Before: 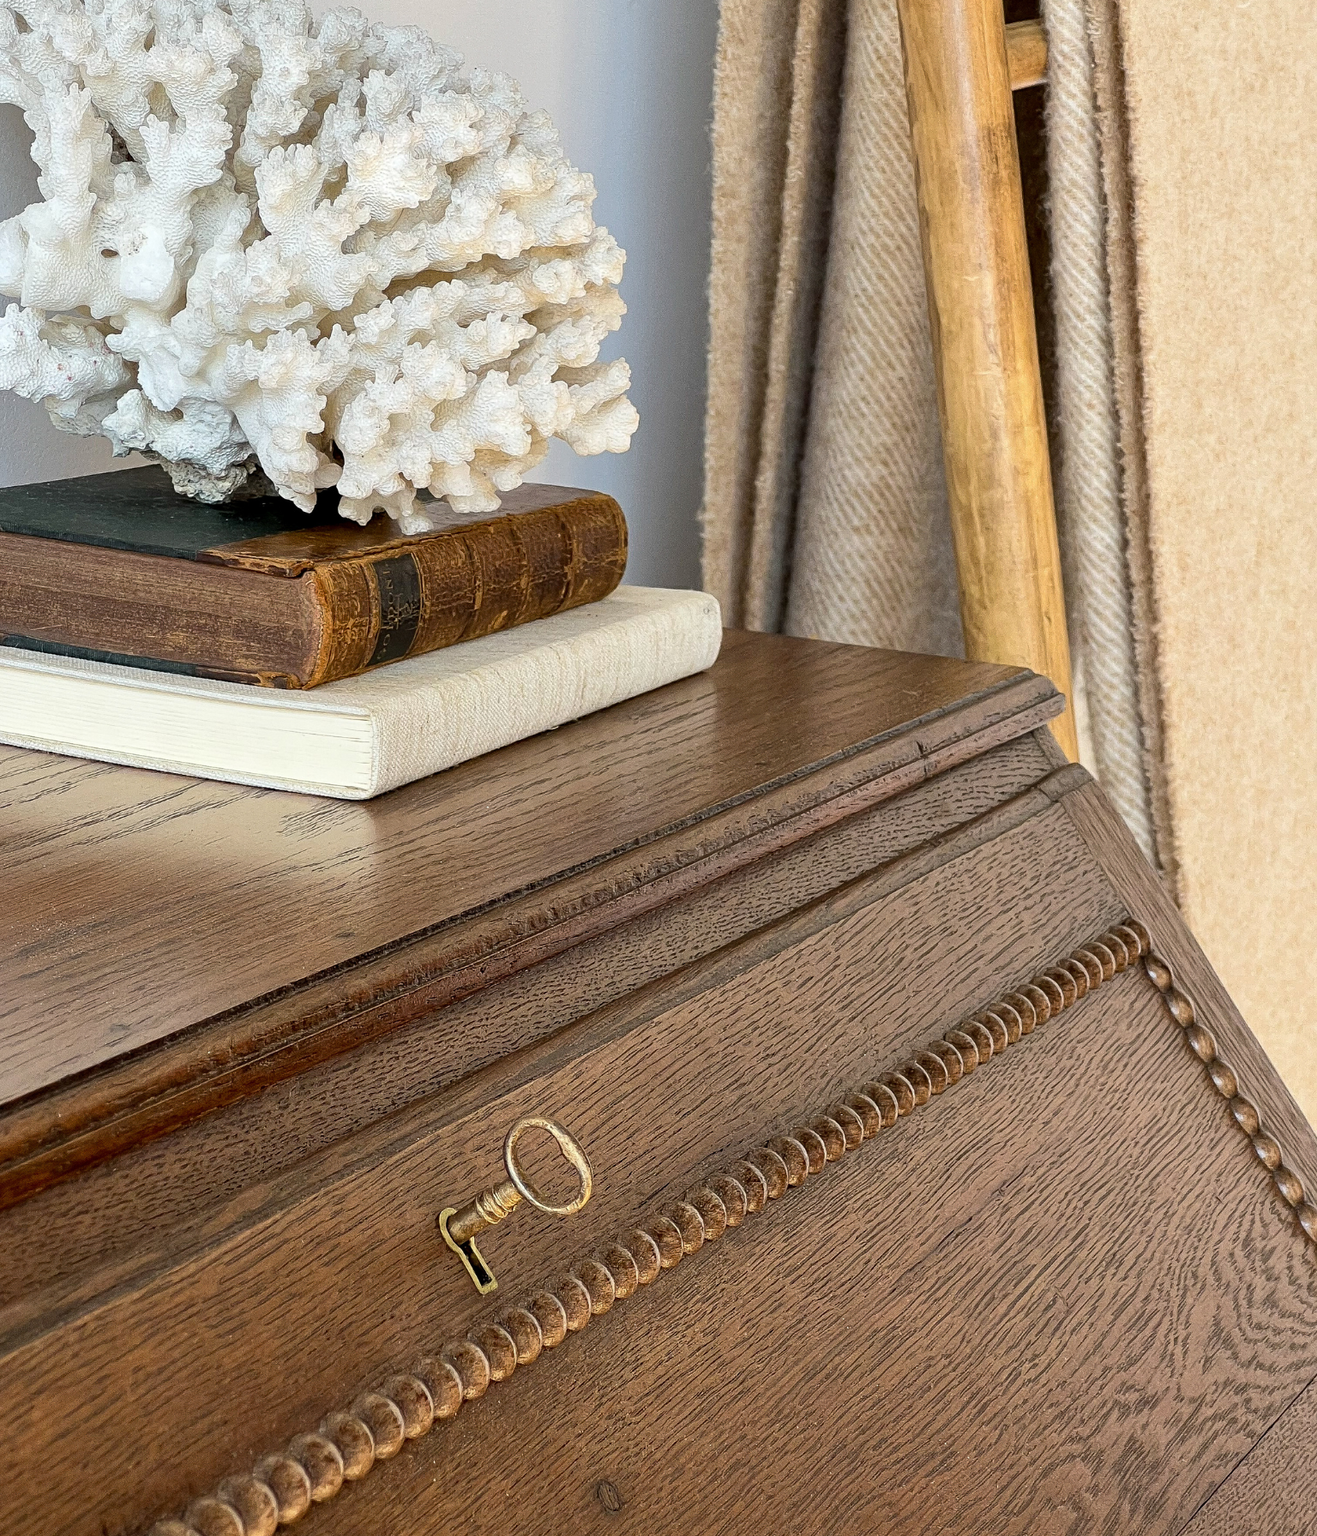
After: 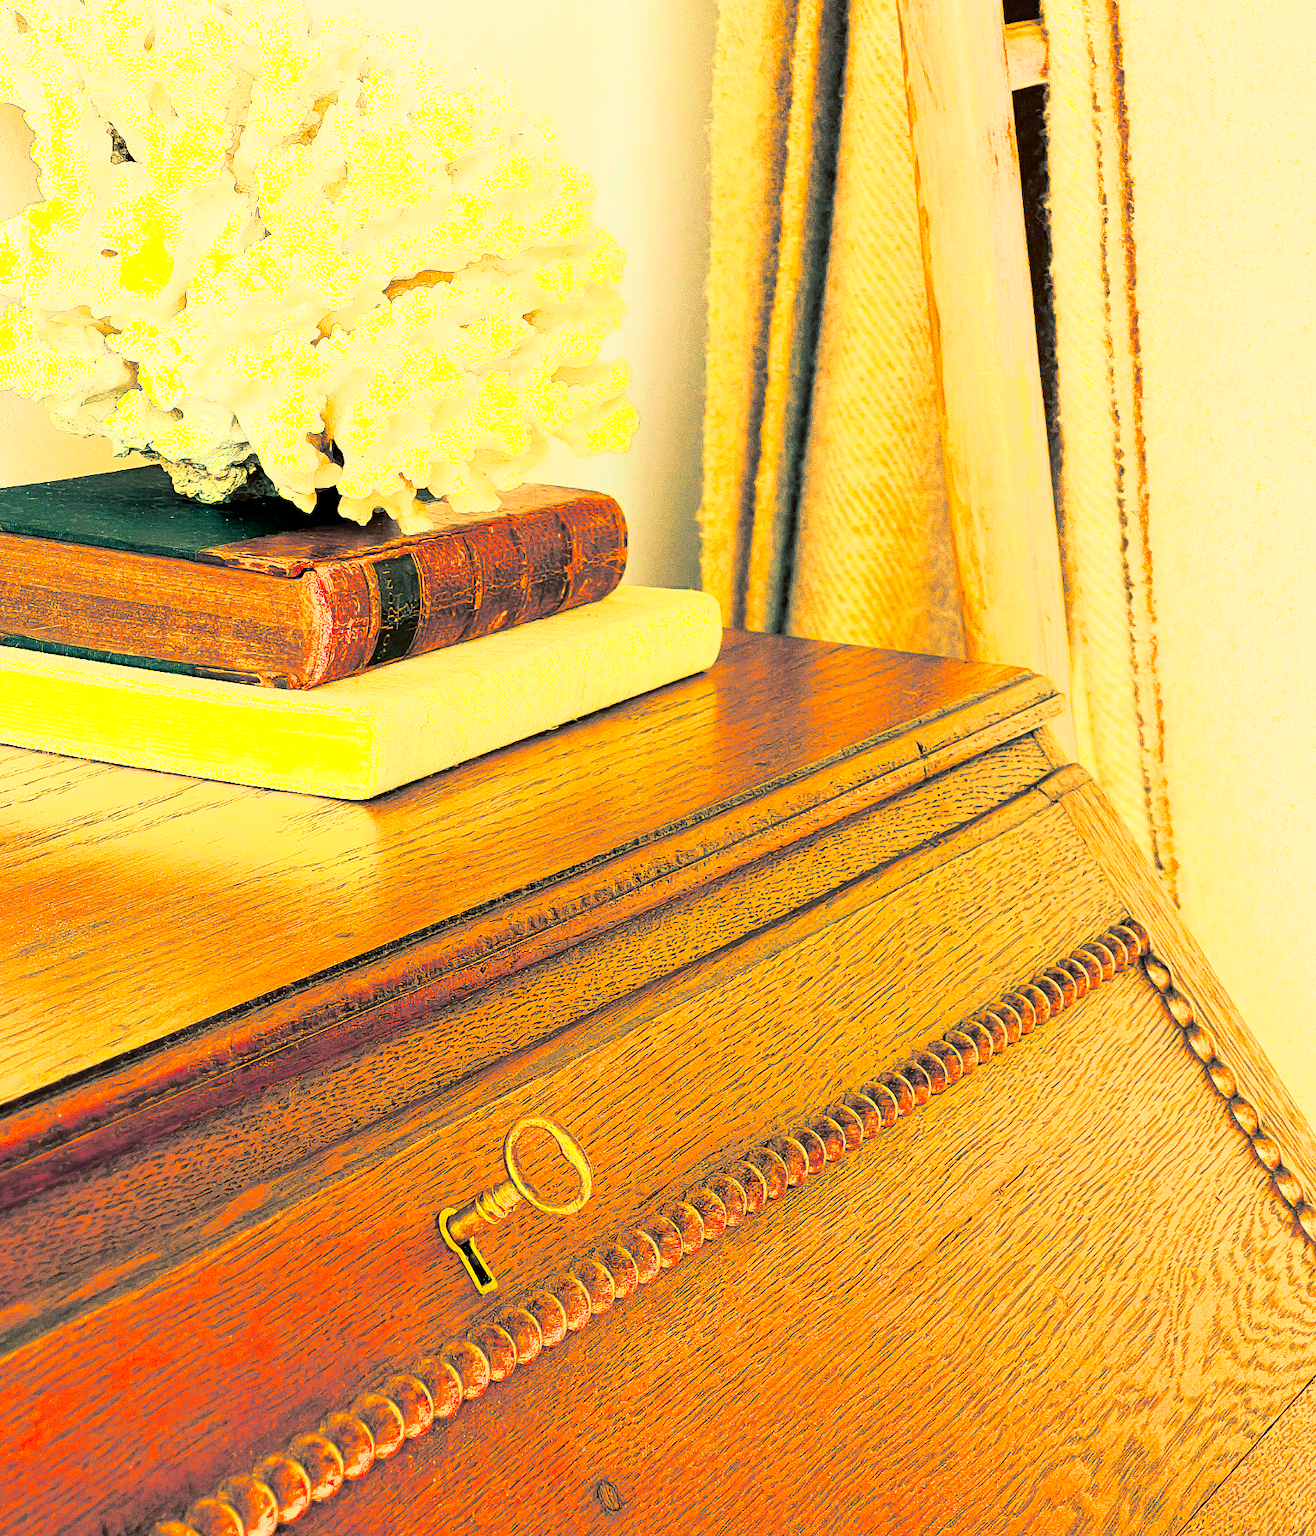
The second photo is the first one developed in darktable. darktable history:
white balance: red 1.08, blue 0.791
color correction: highlights a* 1.59, highlights b* -1.7, saturation 2.48
exposure: black level correction 0, exposure 0.7 EV, compensate exposure bias true, compensate highlight preservation false
shadows and highlights: shadows -62.32, white point adjustment -5.22, highlights 61.59
split-toning: shadows › hue 186.43°, highlights › hue 49.29°, compress 30.29%
color zones: curves: ch0 [(0, 0.5) (0.143, 0.5) (0.286, 0.5) (0.429, 0.5) (0.571, 0.5) (0.714, 0.476) (0.857, 0.5) (1, 0.5)]; ch2 [(0, 0.5) (0.143, 0.5) (0.286, 0.5) (0.429, 0.5) (0.571, 0.5) (0.714, 0.487) (0.857, 0.5) (1, 0.5)]
contrast brightness saturation: contrast 0.2, brightness 0.16, saturation 0.22
